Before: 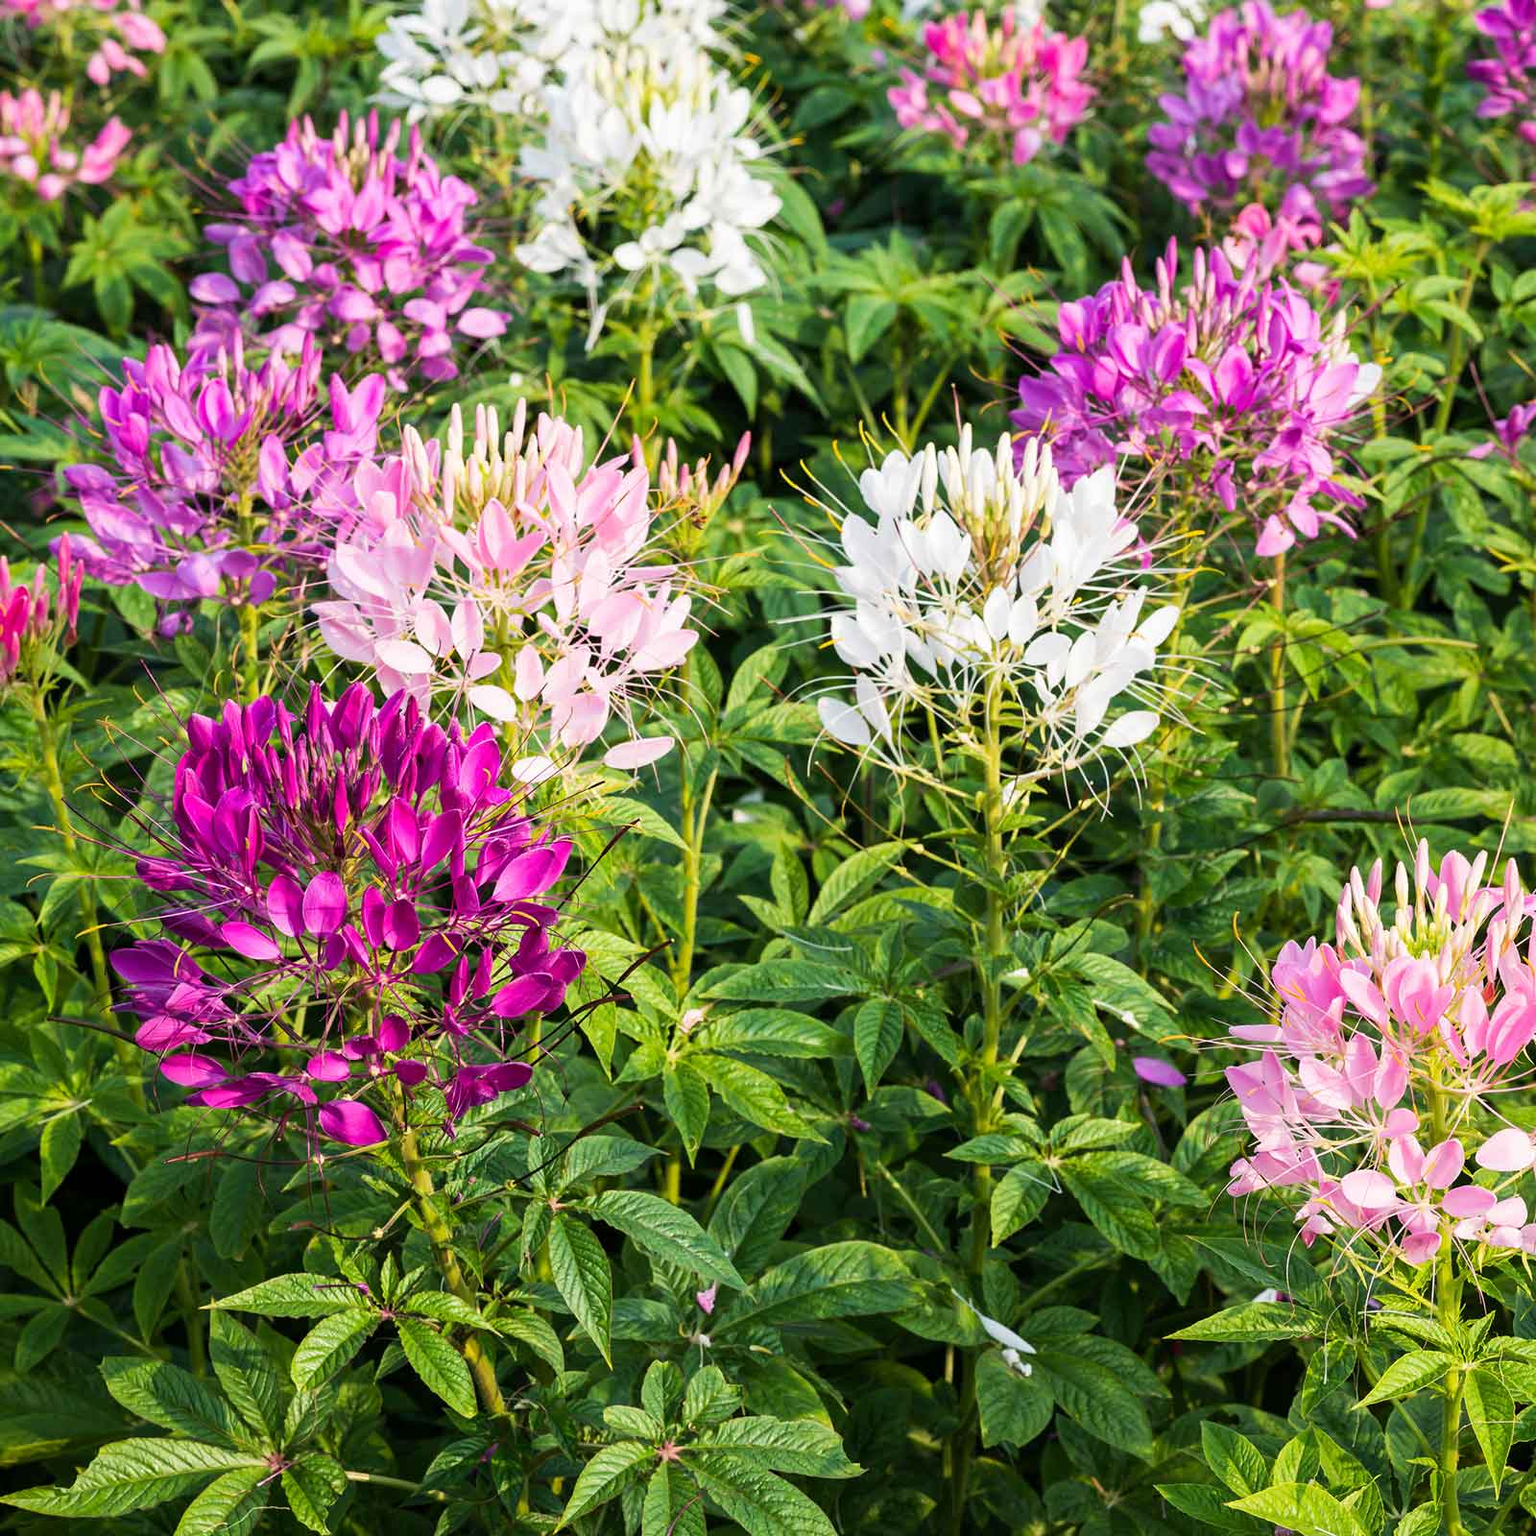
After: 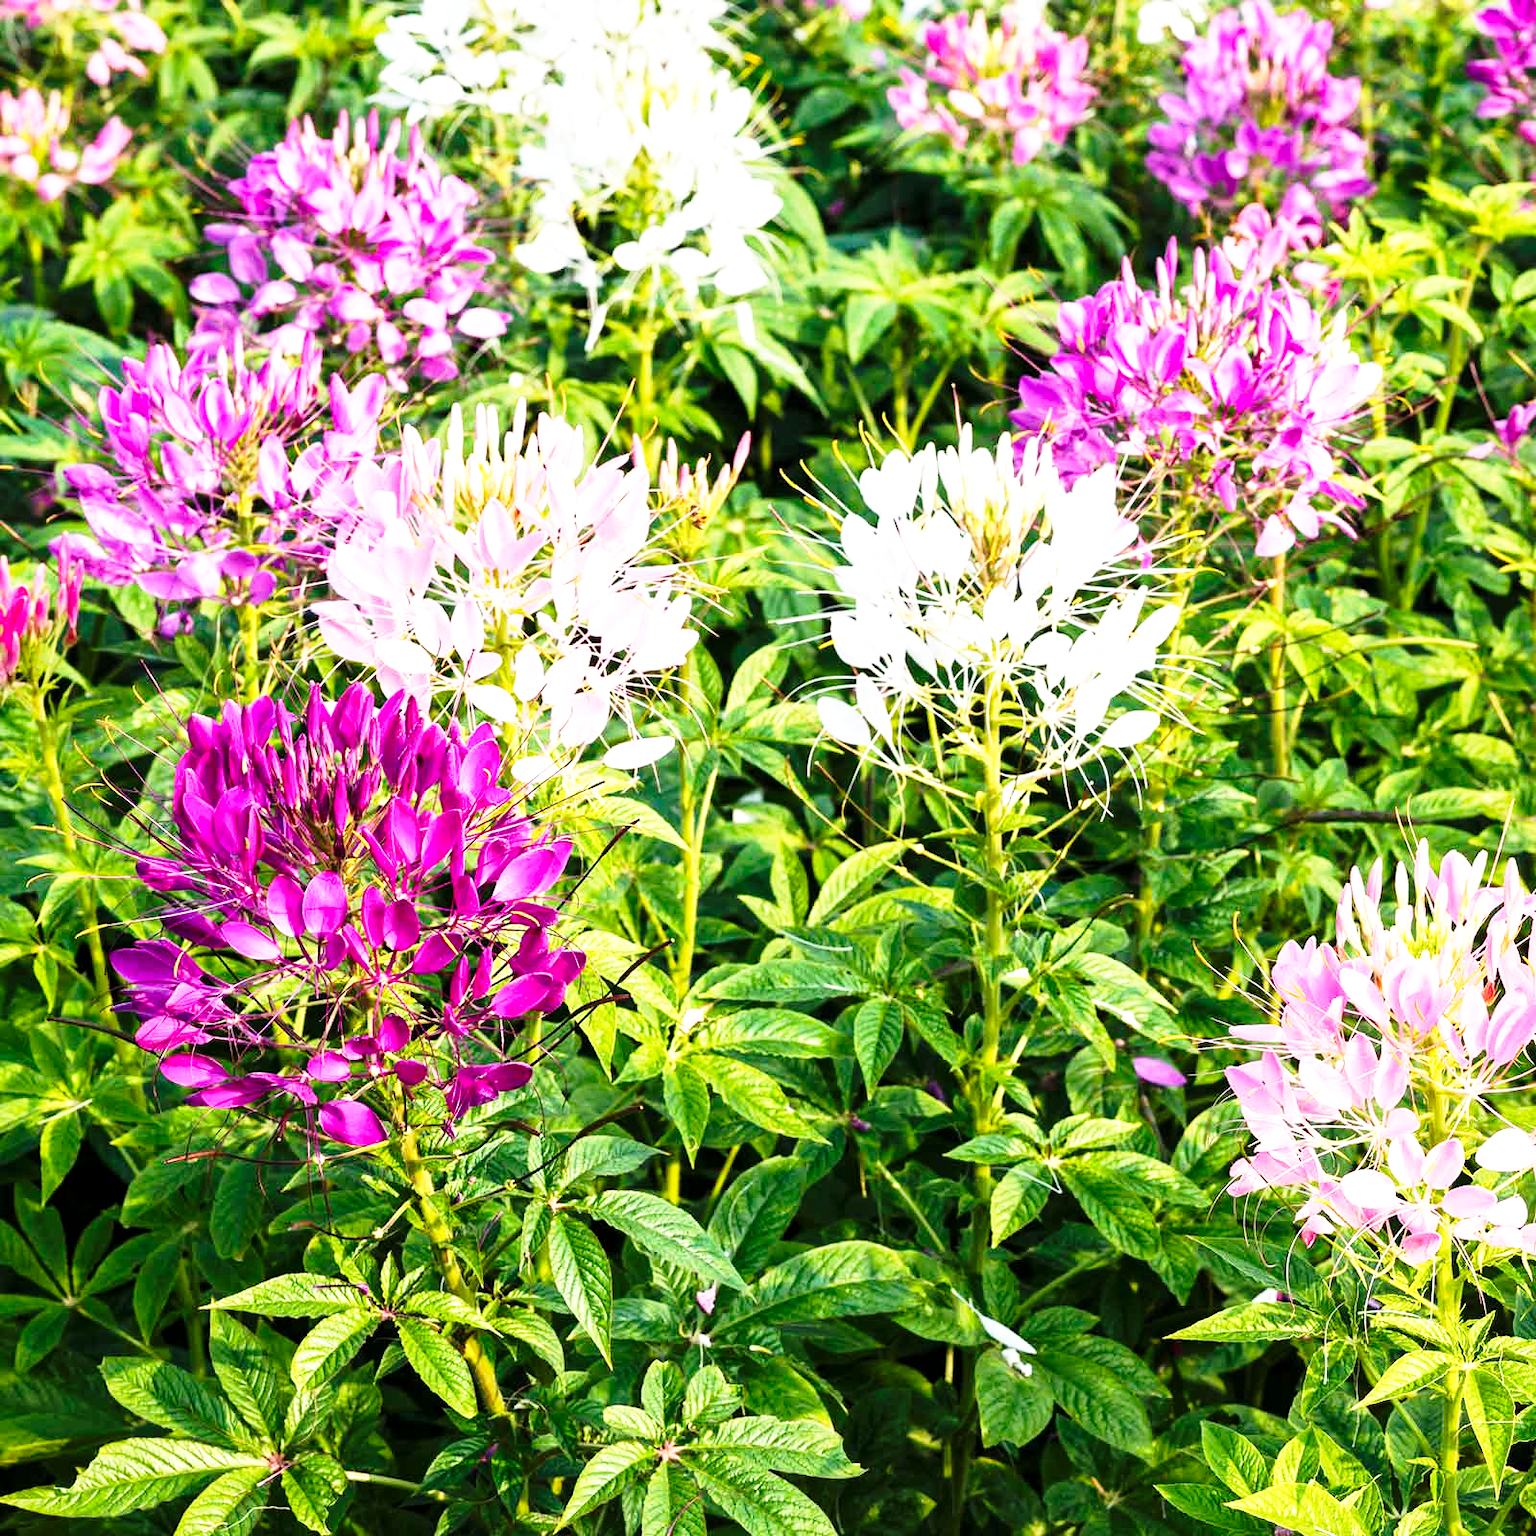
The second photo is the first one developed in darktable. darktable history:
base curve: curves: ch0 [(0, 0) (0.026, 0.03) (0.109, 0.232) (0.351, 0.748) (0.669, 0.968) (1, 1)], preserve colors none
local contrast: mode bilateral grid, contrast 21, coarseness 49, detail 119%, midtone range 0.2
